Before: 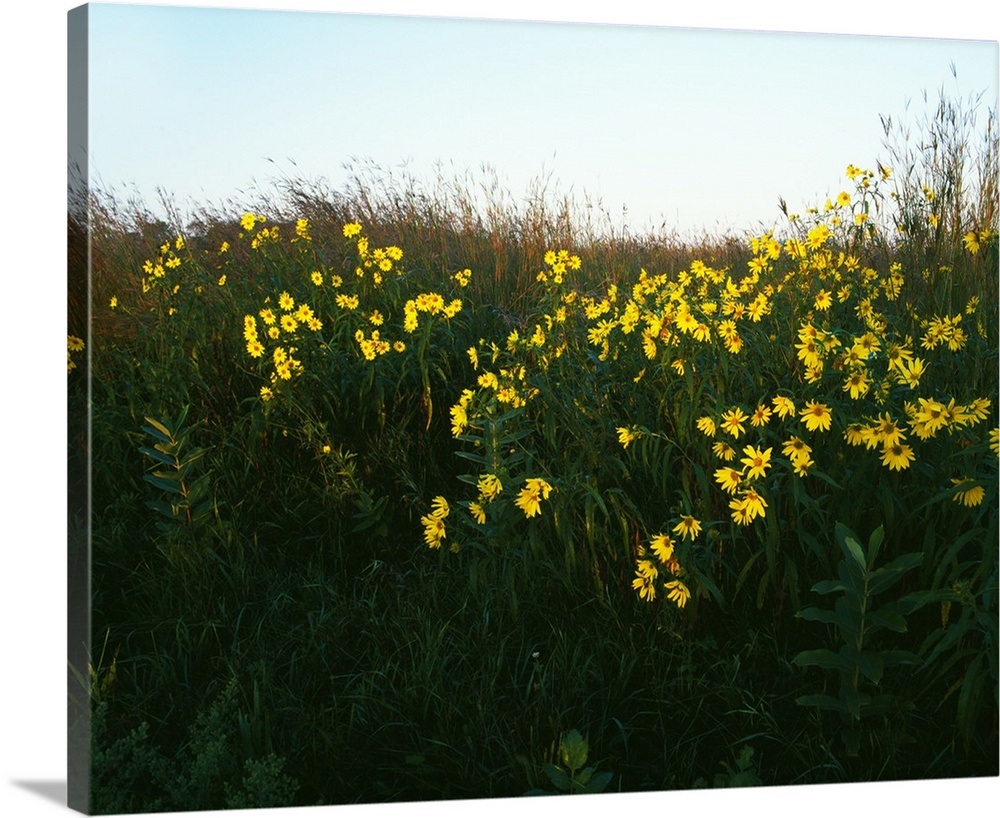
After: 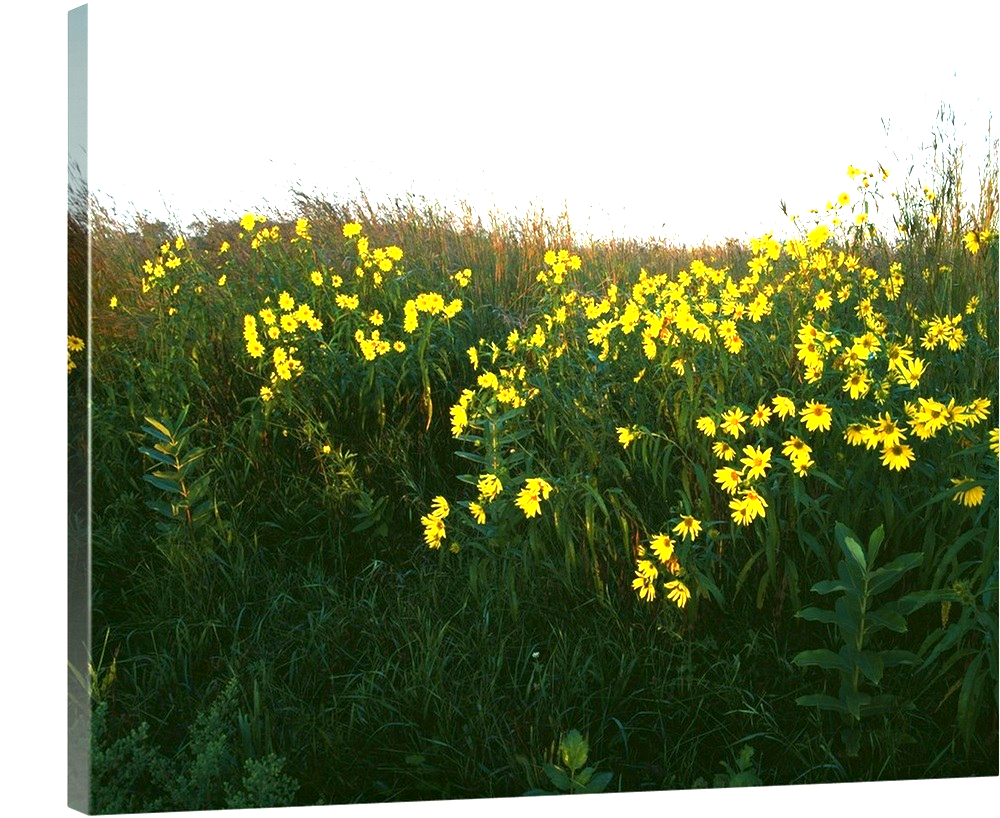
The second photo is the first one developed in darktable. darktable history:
color correction: highlights a* -2.68, highlights b* 2.57
exposure: black level correction 0.001, exposure 1.398 EV, compensate exposure bias true, compensate highlight preservation false
